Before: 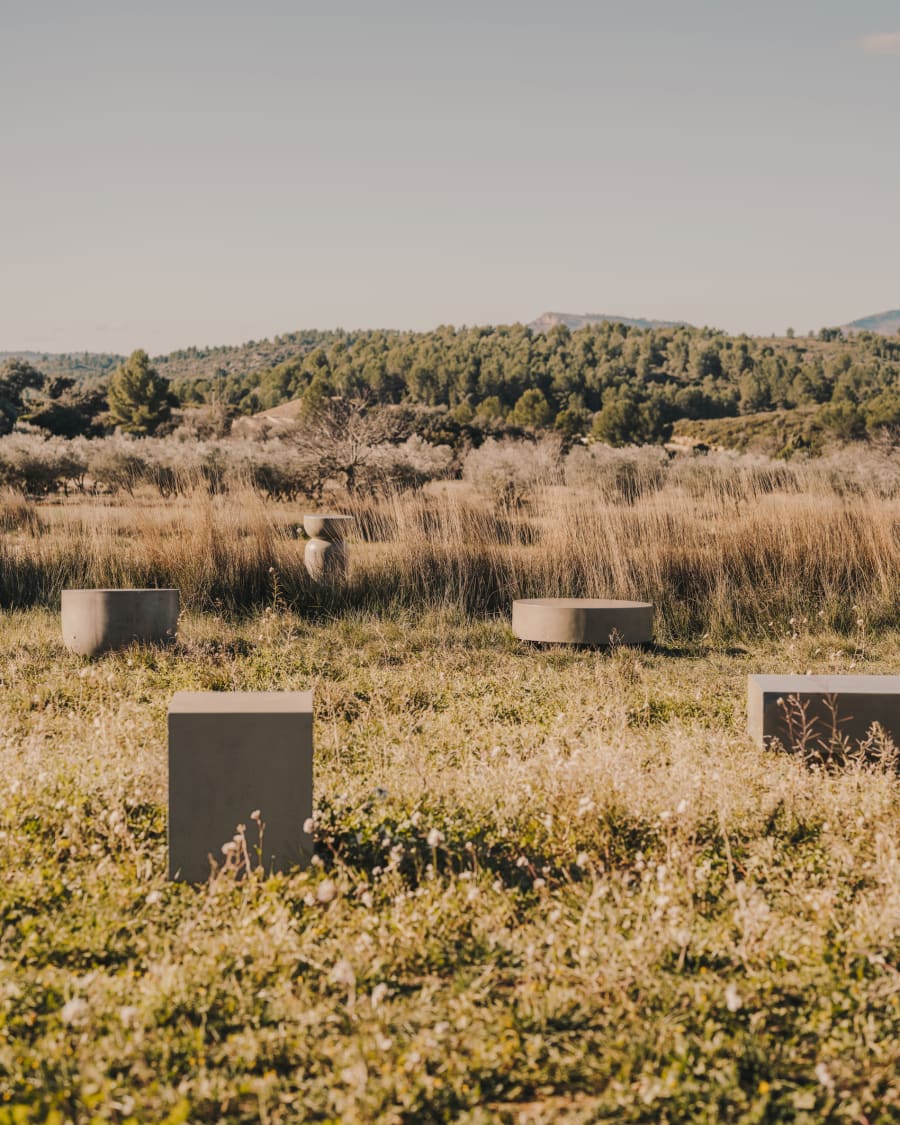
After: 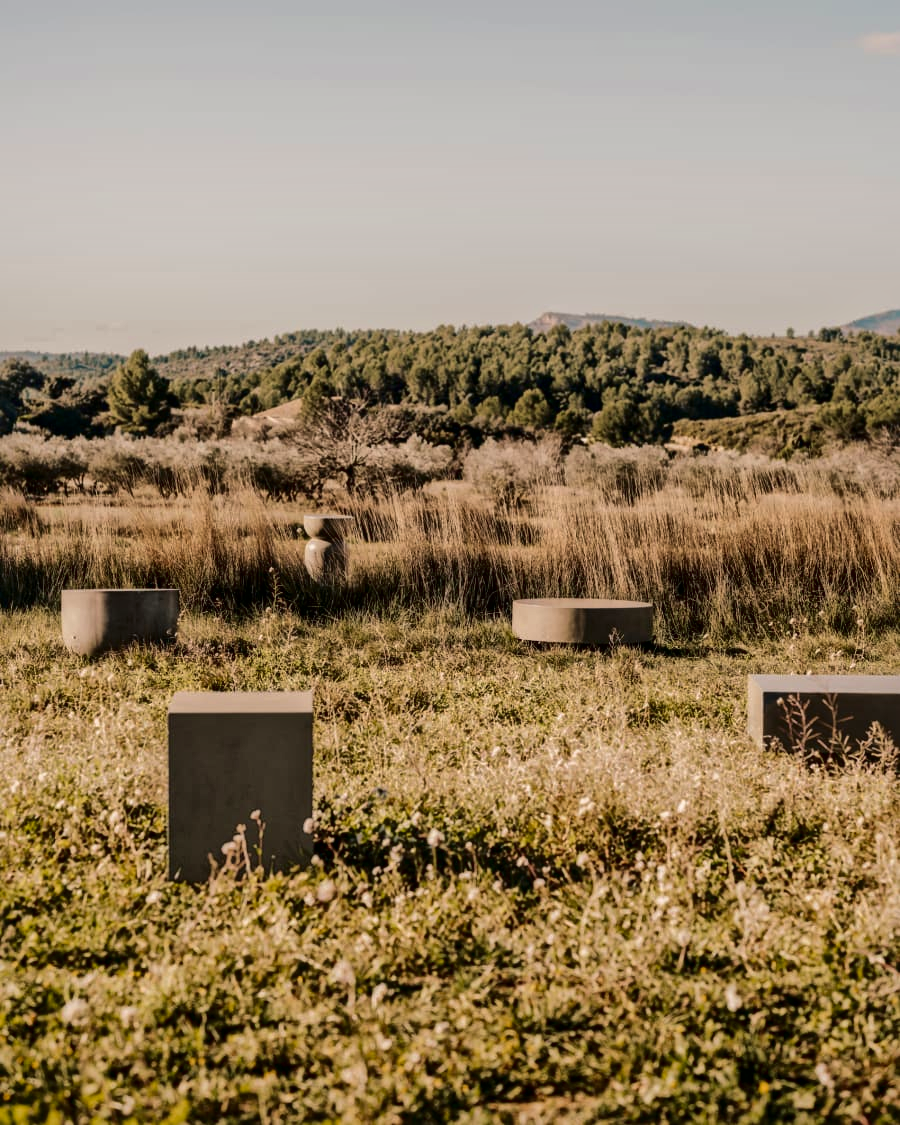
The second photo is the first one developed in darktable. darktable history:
tone equalizer: edges refinement/feathering 500, mask exposure compensation -1.57 EV, preserve details no
tone curve: curves: ch0 [(0, 0) (0.224, 0.12) (0.375, 0.296) (0.528, 0.472) (0.681, 0.634) (0.8, 0.766) (0.873, 0.877) (1, 1)], color space Lab, independent channels
local contrast: mode bilateral grid, contrast 20, coarseness 18, detail 163%, midtone range 0.2
velvia: on, module defaults
shadows and highlights: shadows -54.4, highlights 85.08, soften with gaussian
